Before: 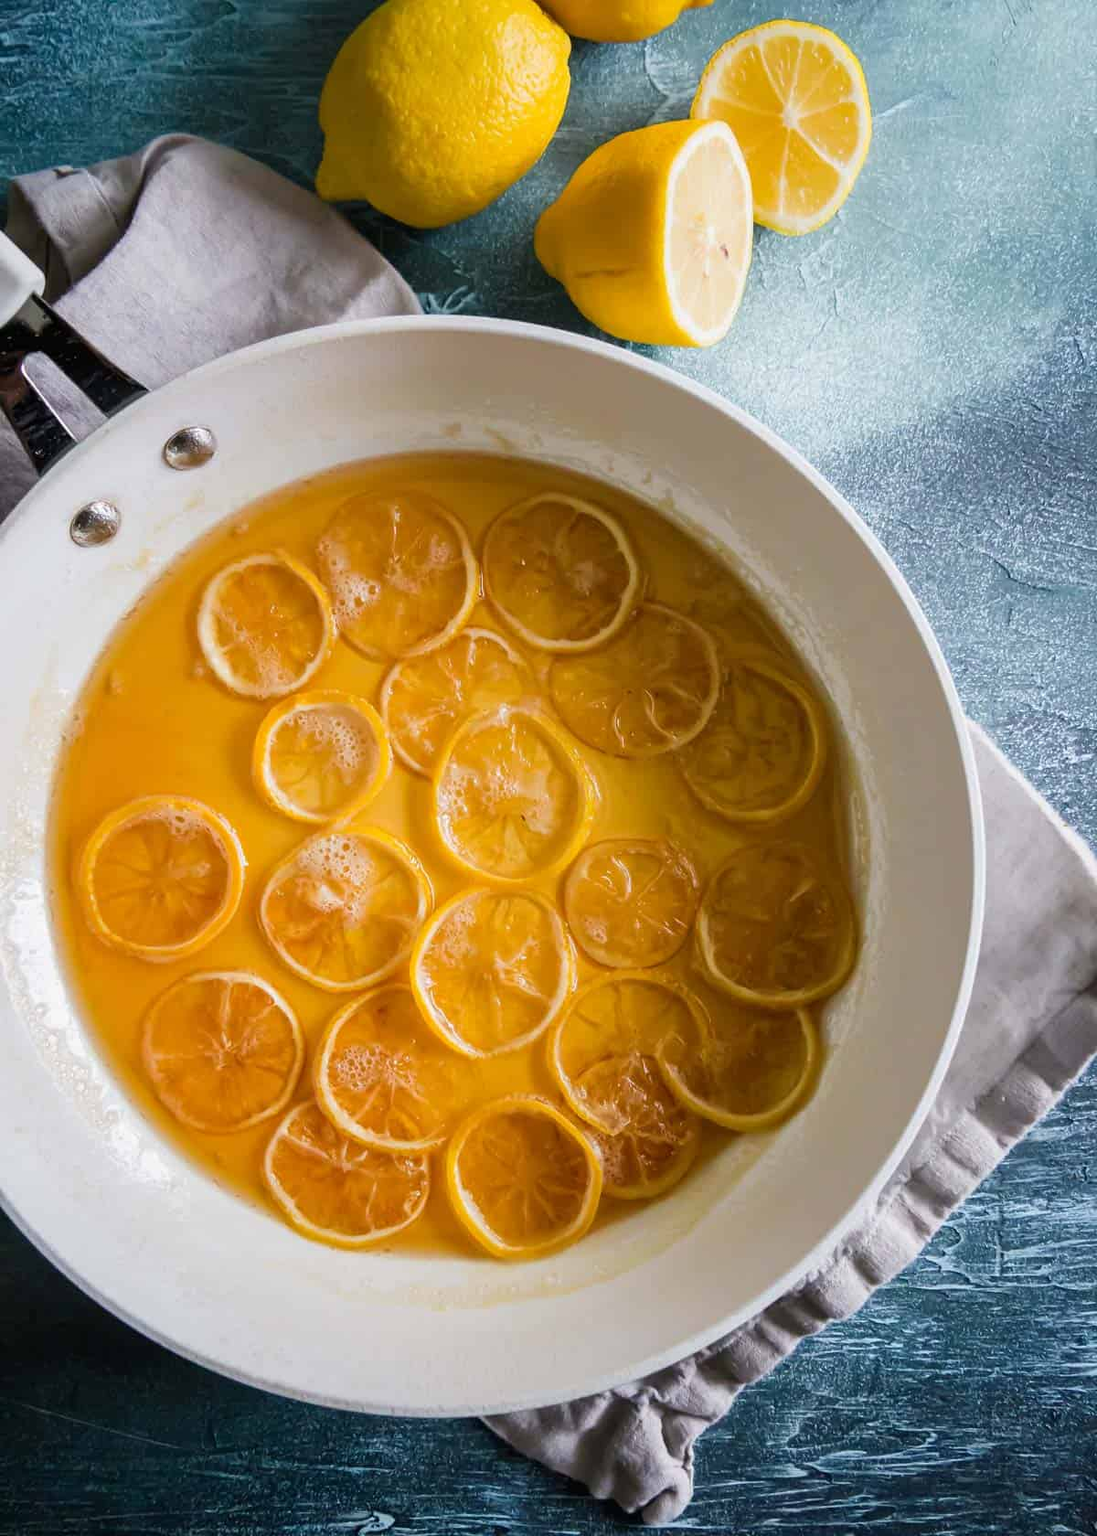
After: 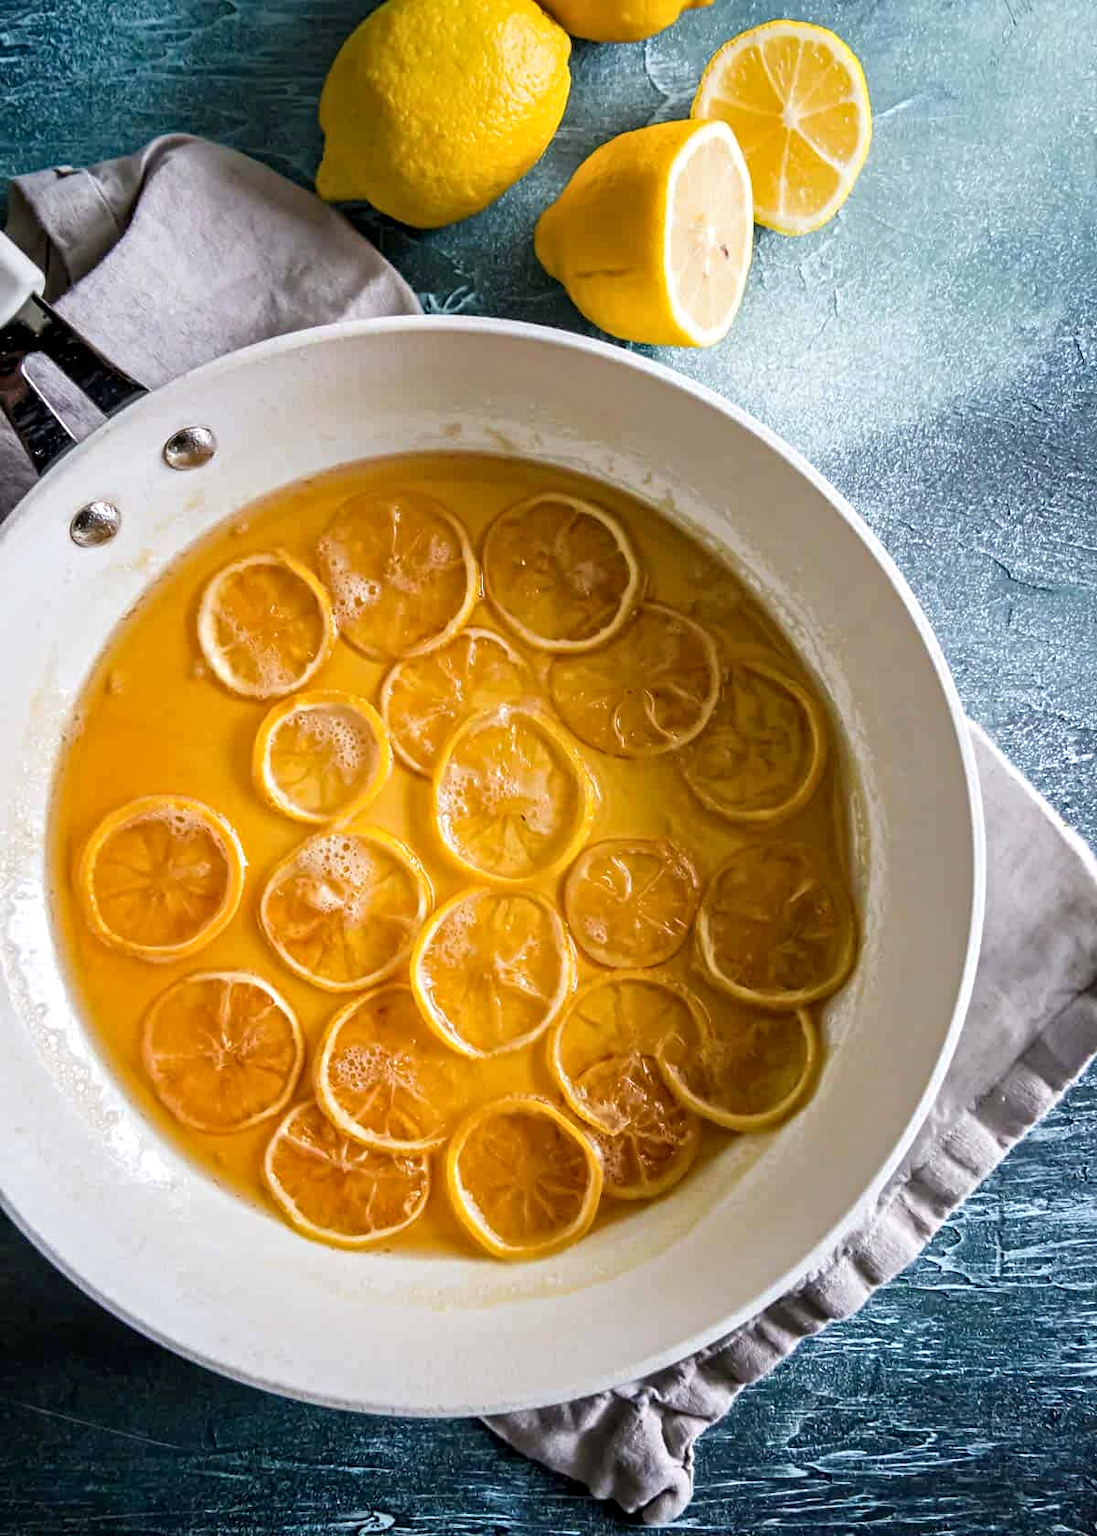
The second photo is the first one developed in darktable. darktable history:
contrast equalizer: y [[0.5, 0.501, 0.525, 0.597, 0.58, 0.514], [0.5 ×6], [0.5 ×6], [0 ×6], [0 ×6]]
exposure: black level correction 0.001, exposure 0.14 EV, compensate highlight preservation false
